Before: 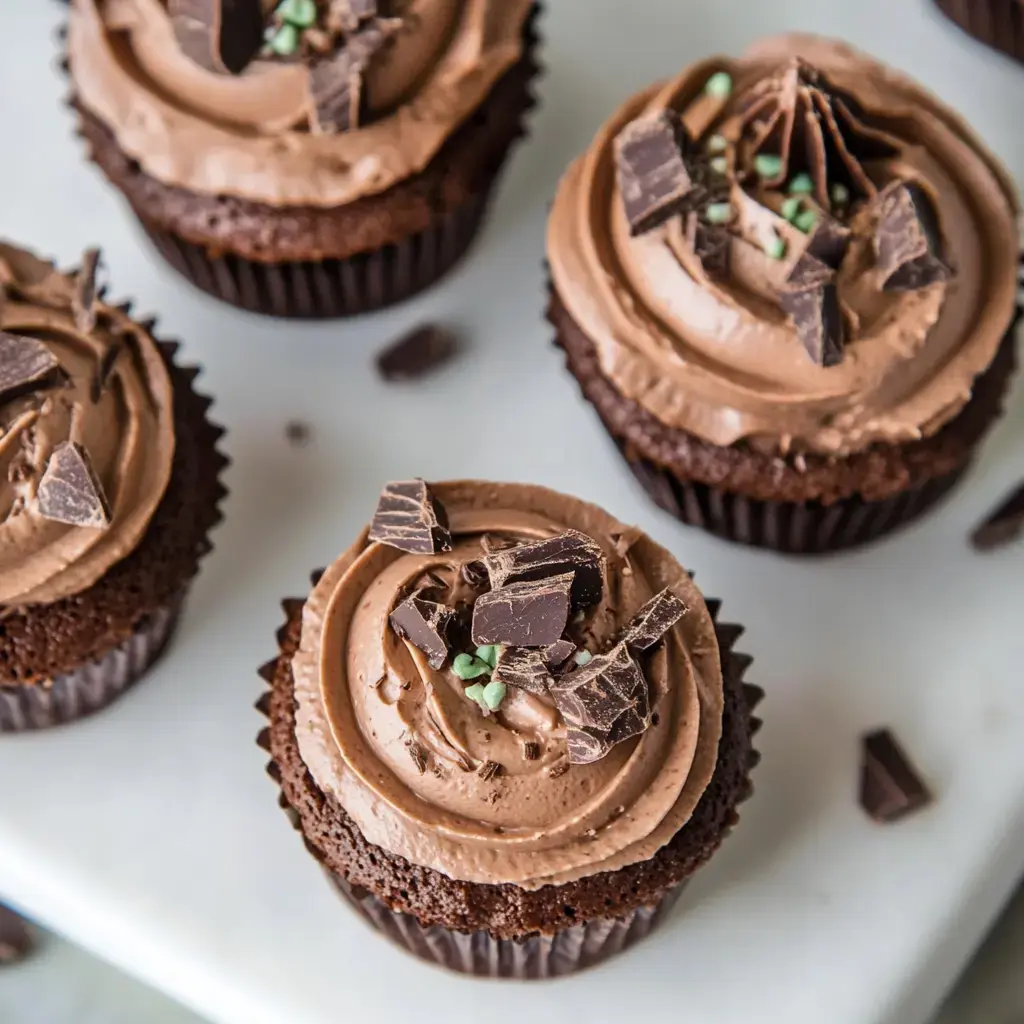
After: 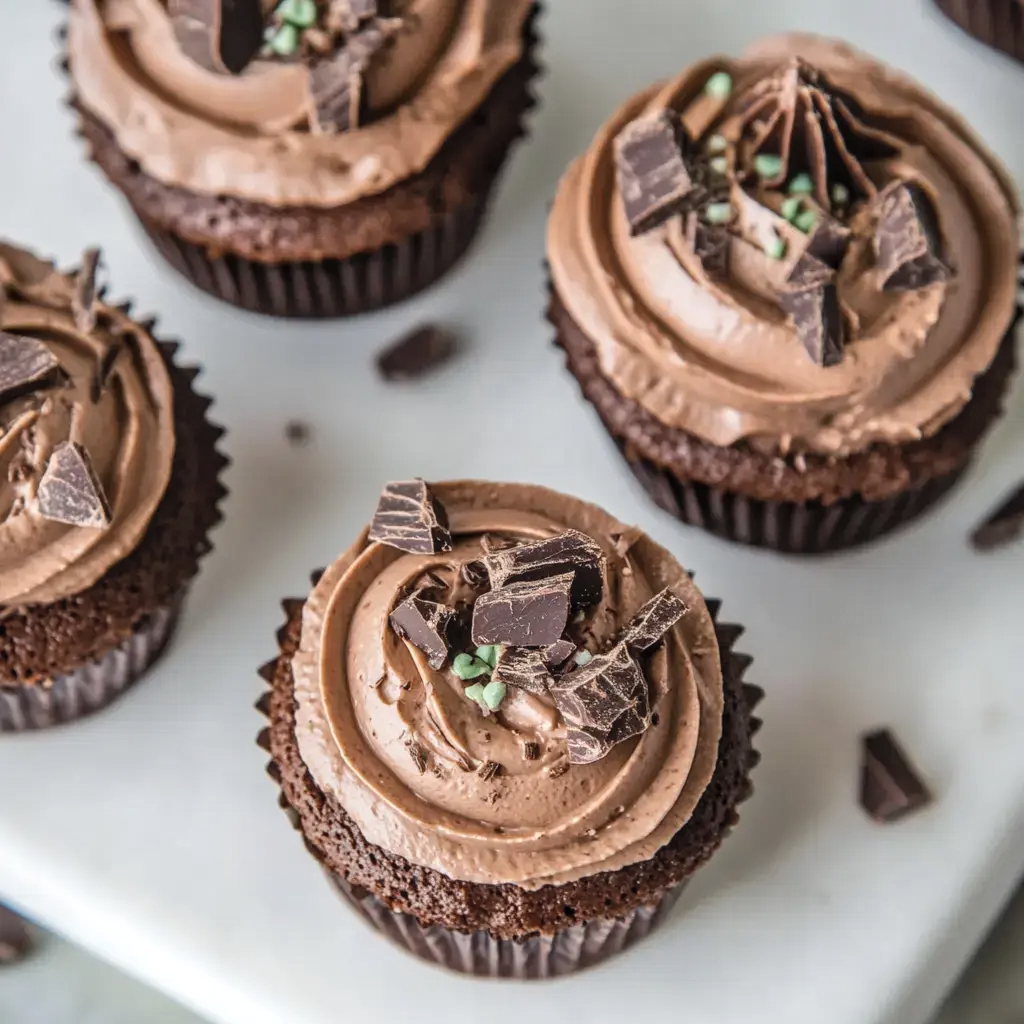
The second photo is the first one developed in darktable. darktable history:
contrast brightness saturation: contrast -0.164, brightness 0.049, saturation -0.135
levels: levels [0, 0.492, 0.984]
local contrast: detail 144%
